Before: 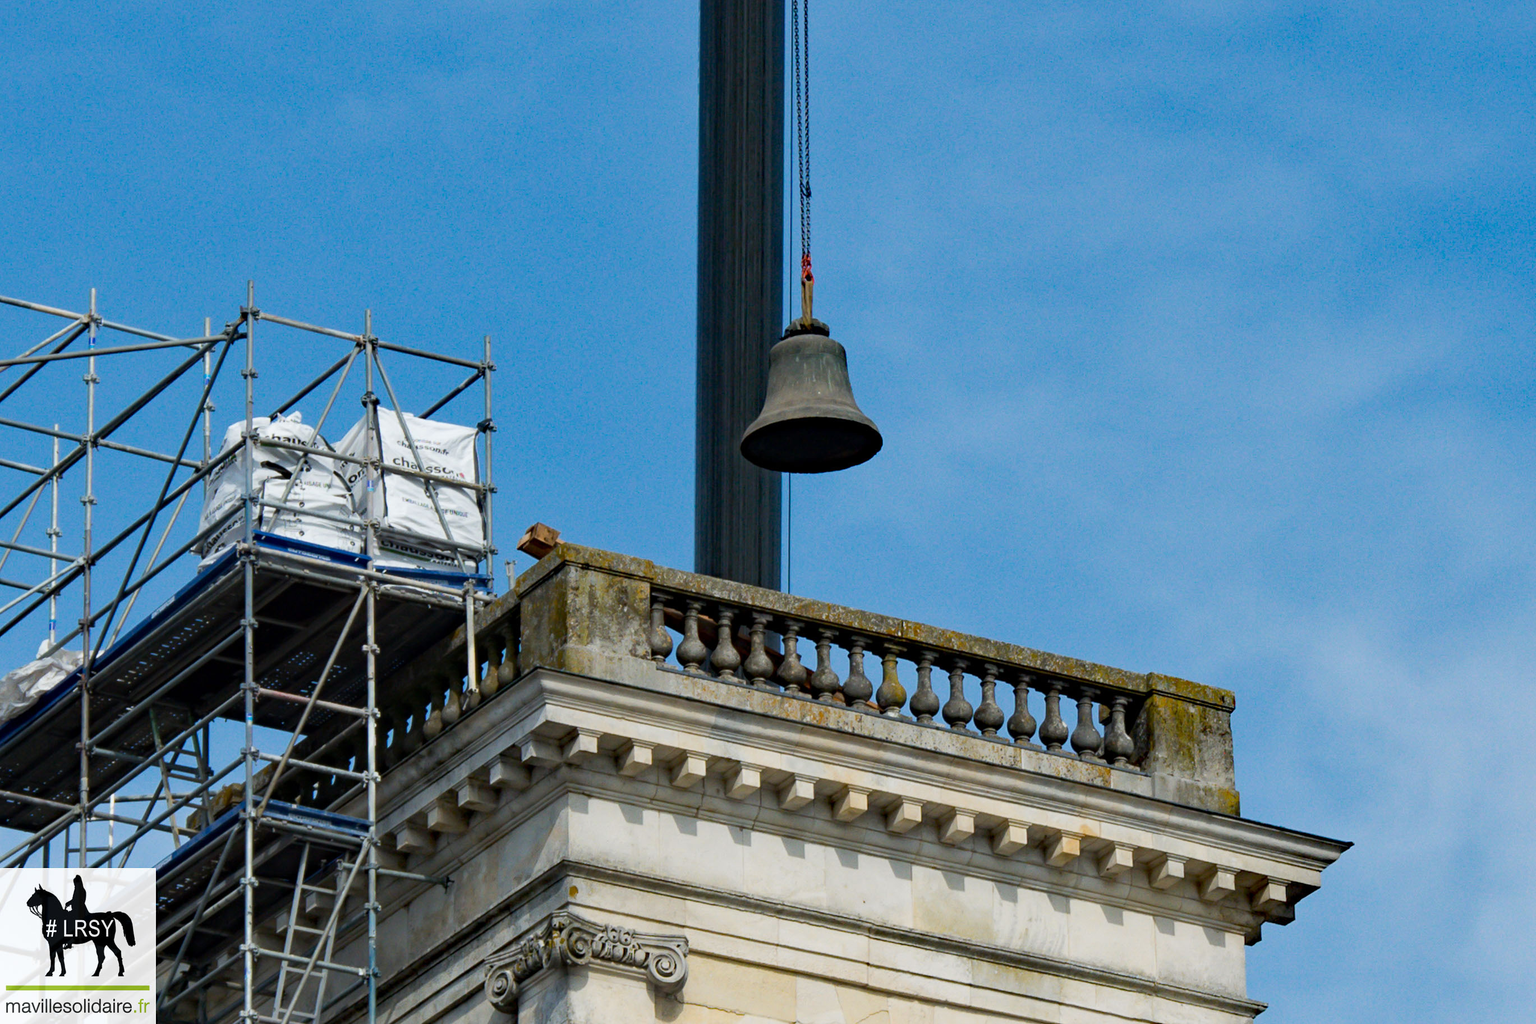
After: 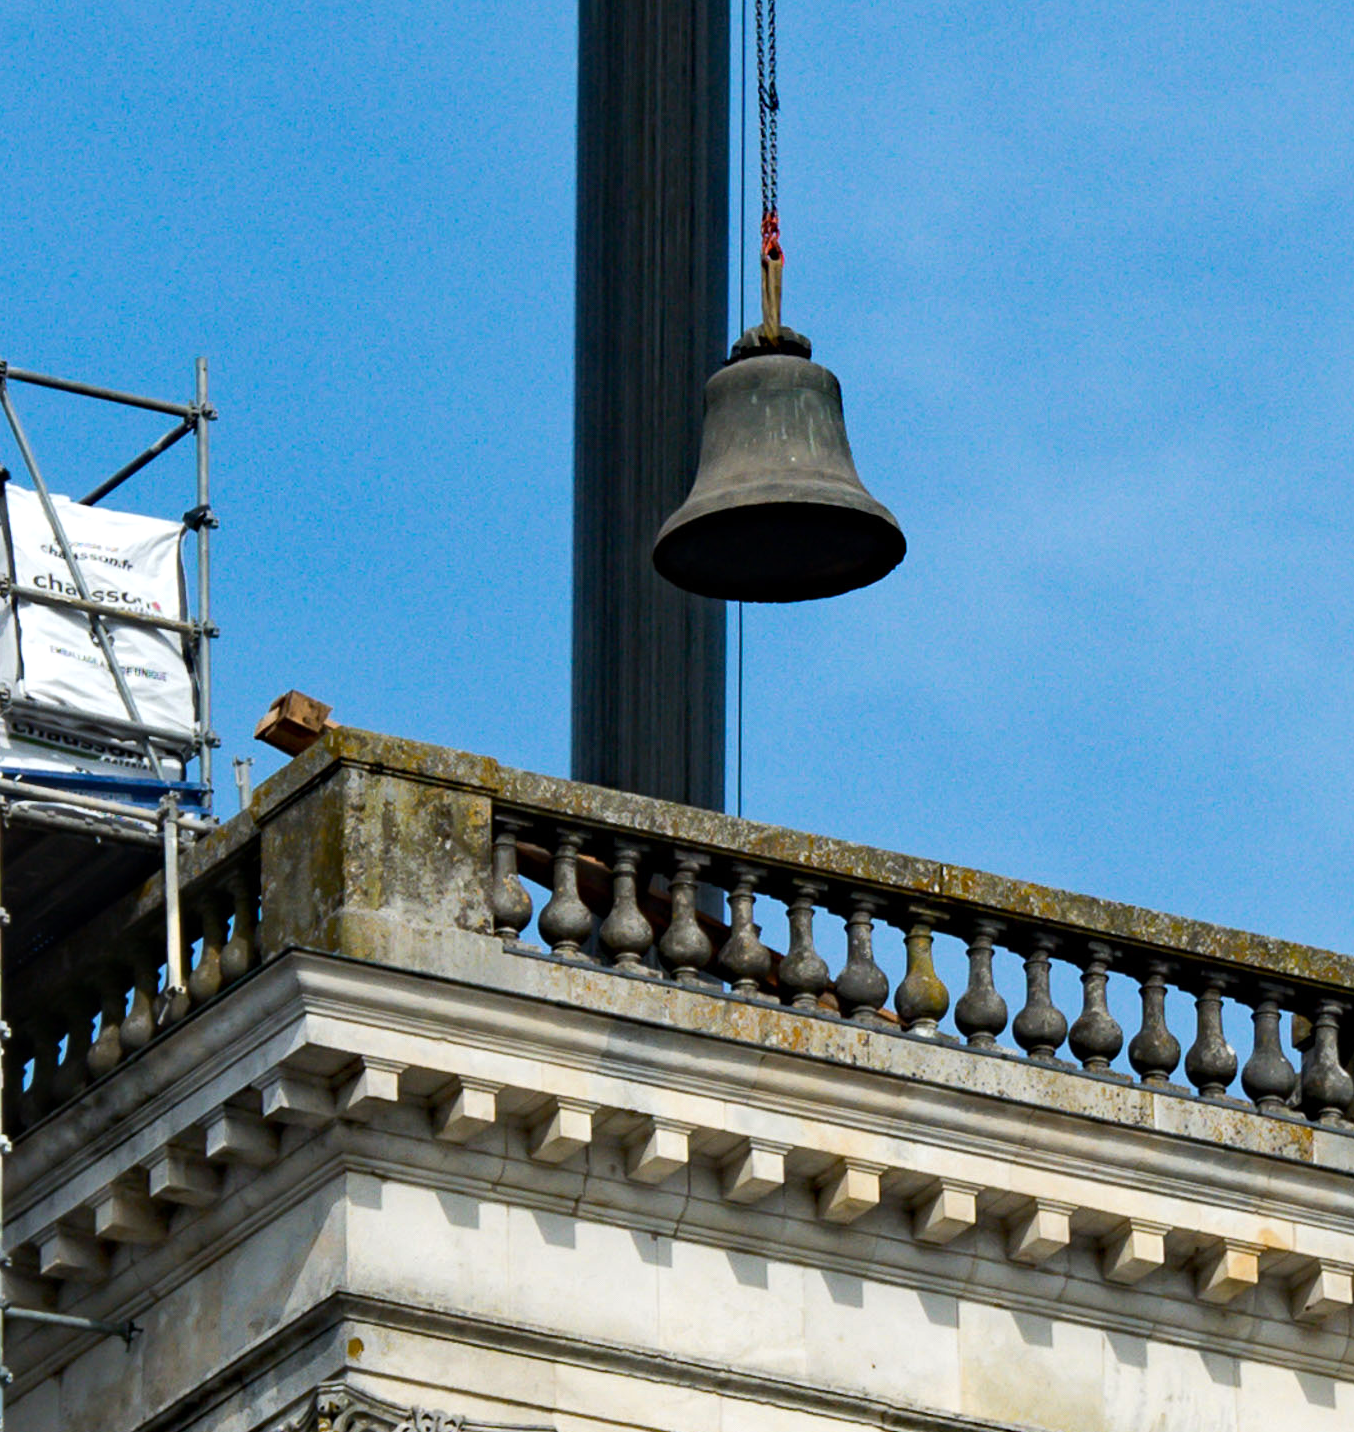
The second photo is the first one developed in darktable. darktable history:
tone equalizer: -8 EV -0.417 EV, -7 EV -0.389 EV, -6 EV -0.333 EV, -5 EV -0.222 EV, -3 EV 0.222 EV, -2 EV 0.333 EV, -1 EV 0.389 EV, +0 EV 0.417 EV, edges refinement/feathering 500, mask exposure compensation -1.57 EV, preserve details no
crop and rotate: angle 0.02°, left 24.353%, top 13.219%, right 26.156%, bottom 8.224%
